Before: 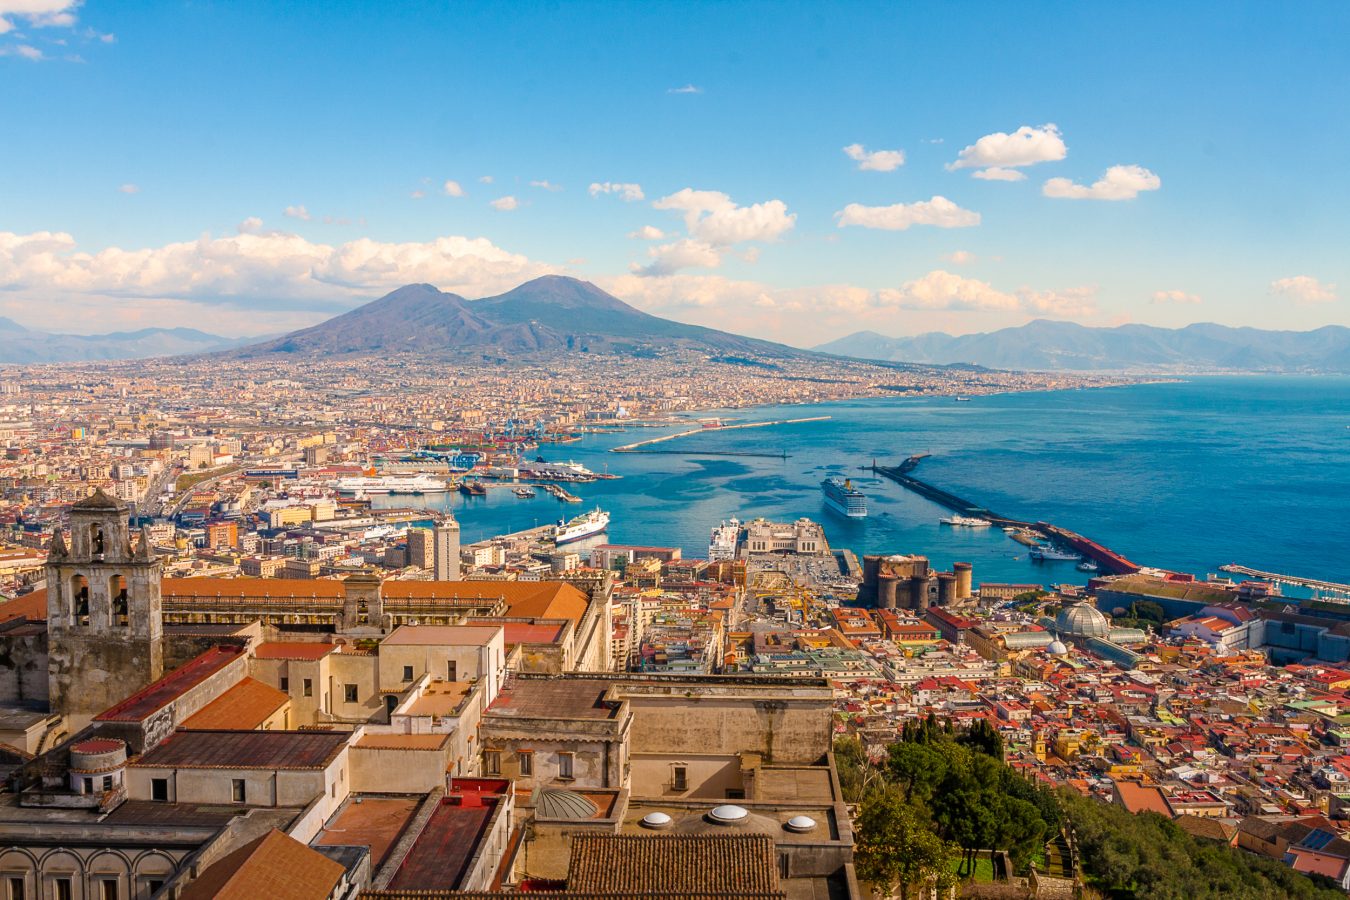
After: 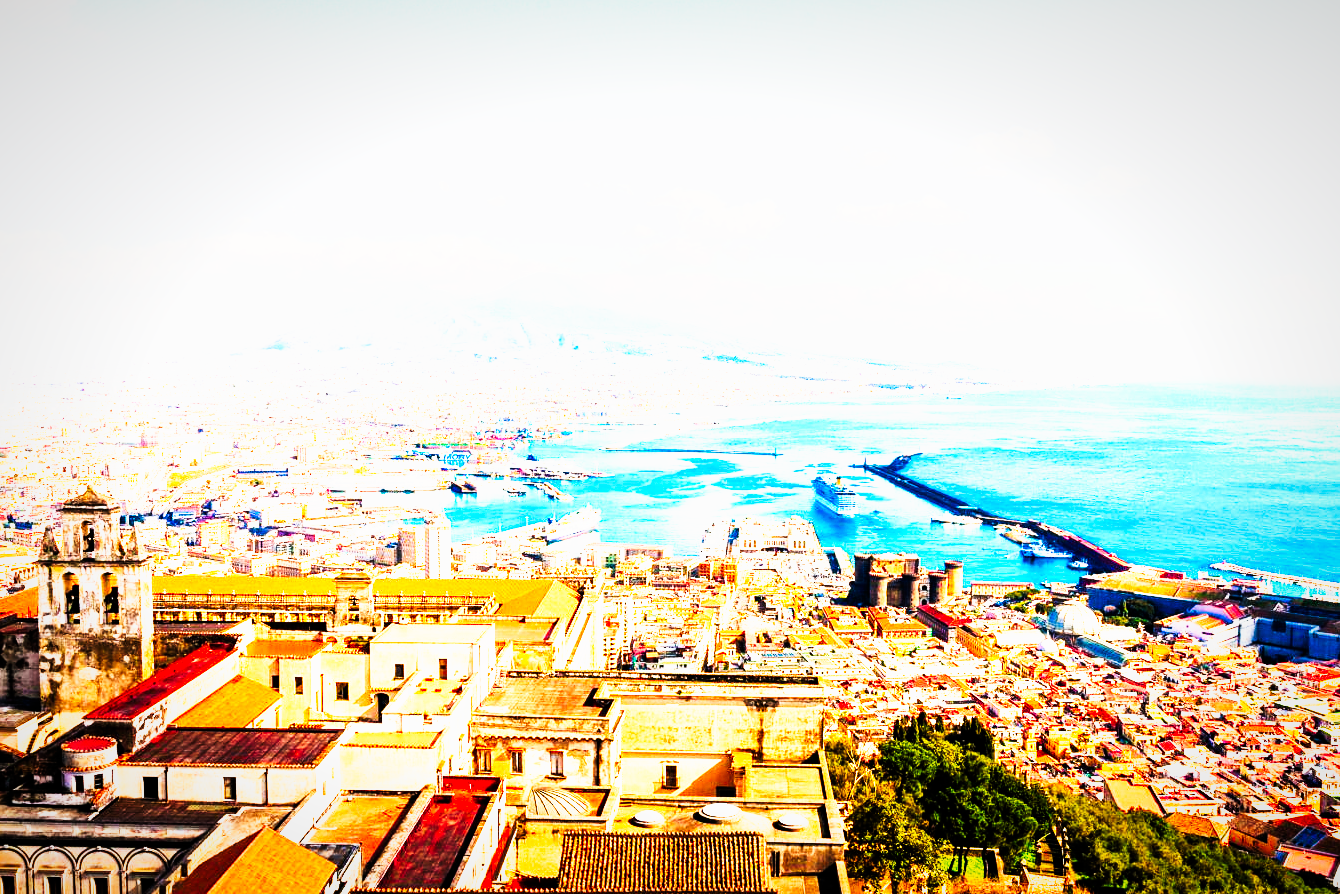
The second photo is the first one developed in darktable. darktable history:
vignetting: fall-off radius 99.05%, saturation -0.003, width/height ratio 1.341
filmic rgb: black relative exposure -7.65 EV, white relative exposure 4.56 EV, hardness 3.61
tone curve: curves: ch0 [(0, 0) (0.003, 0) (0.011, 0.001) (0.025, 0.003) (0.044, 0.003) (0.069, 0.006) (0.1, 0.009) (0.136, 0.014) (0.177, 0.029) (0.224, 0.061) (0.277, 0.127) (0.335, 0.218) (0.399, 0.38) (0.468, 0.588) (0.543, 0.809) (0.623, 0.947) (0.709, 0.987) (0.801, 0.99) (0.898, 0.99) (1, 1)], preserve colors none
exposure: black level correction 0, exposure 1.2 EV, compensate highlight preservation false
crop and rotate: left 0.668%, top 0.313%, bottom 0.341%
